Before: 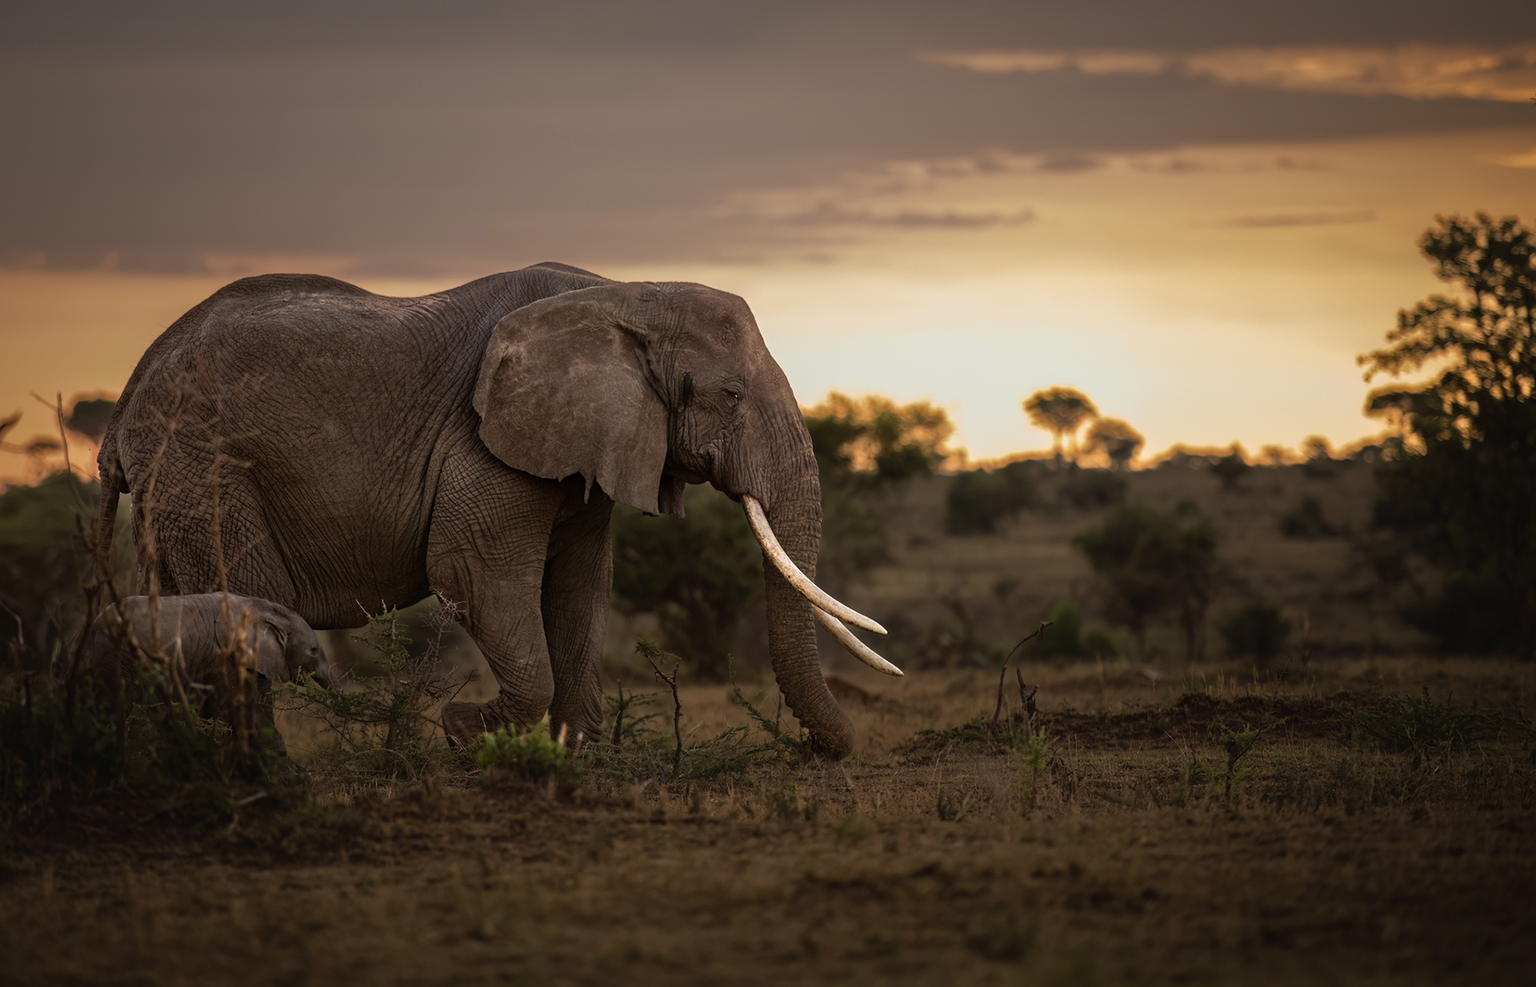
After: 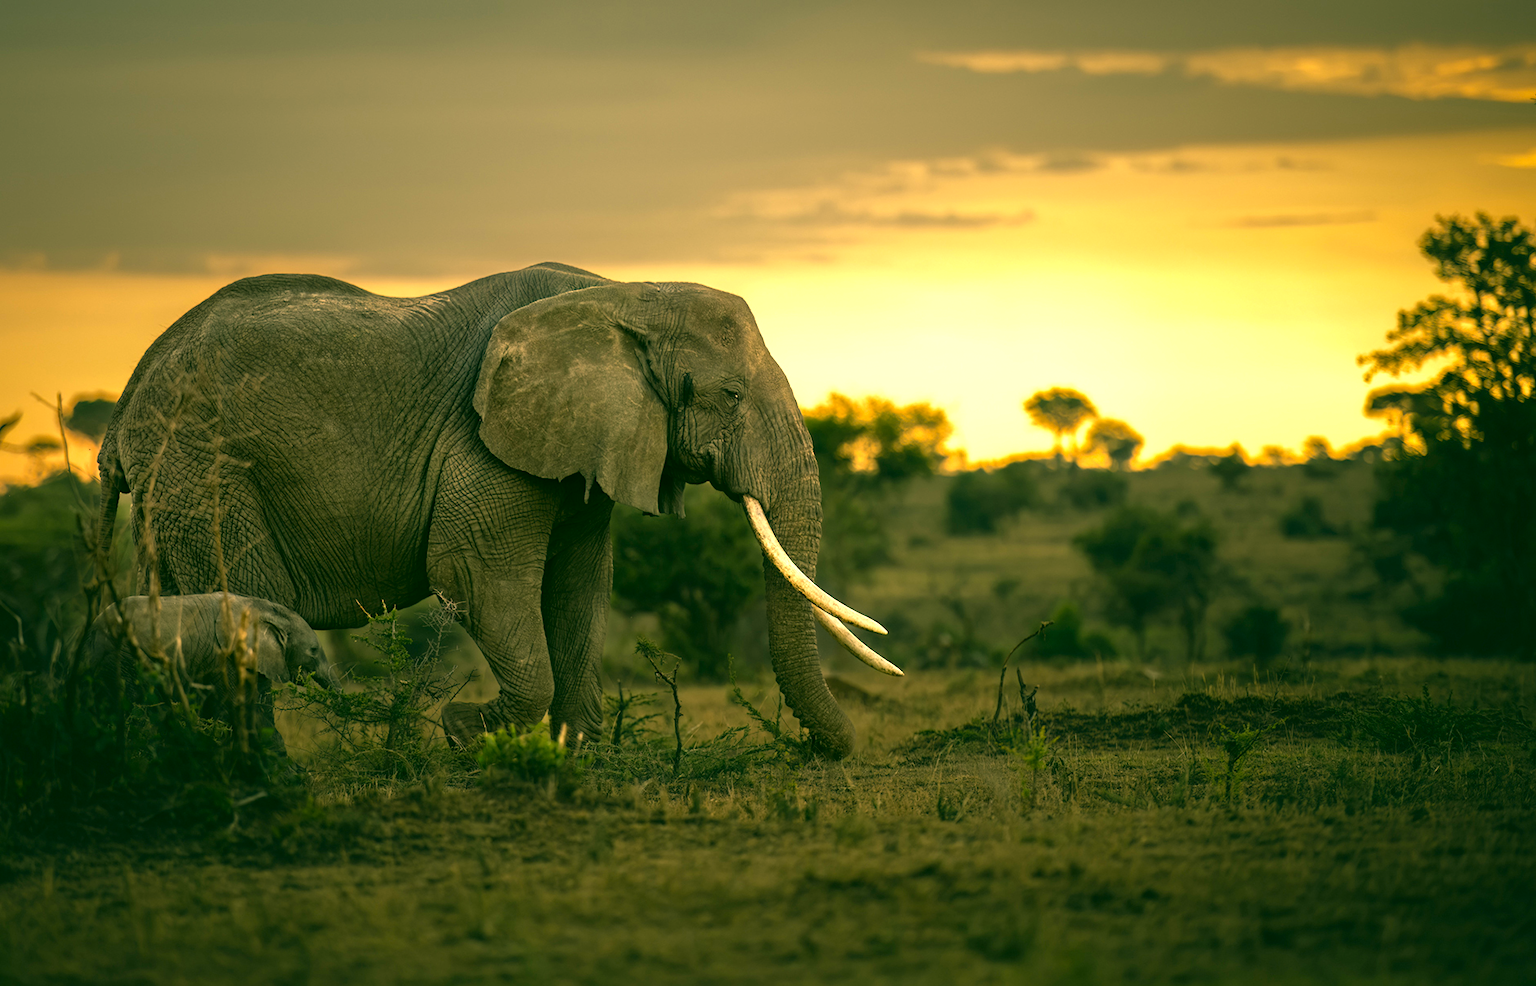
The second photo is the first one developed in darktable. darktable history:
exposure: black level correction 0, exposure 0.95 EV, compensate exposure bias true, compensate highlight preservation false
color correction: highlights a* 5.64, highlights b* 33.22, shadows a* -26.59, shadows b* 3.93
